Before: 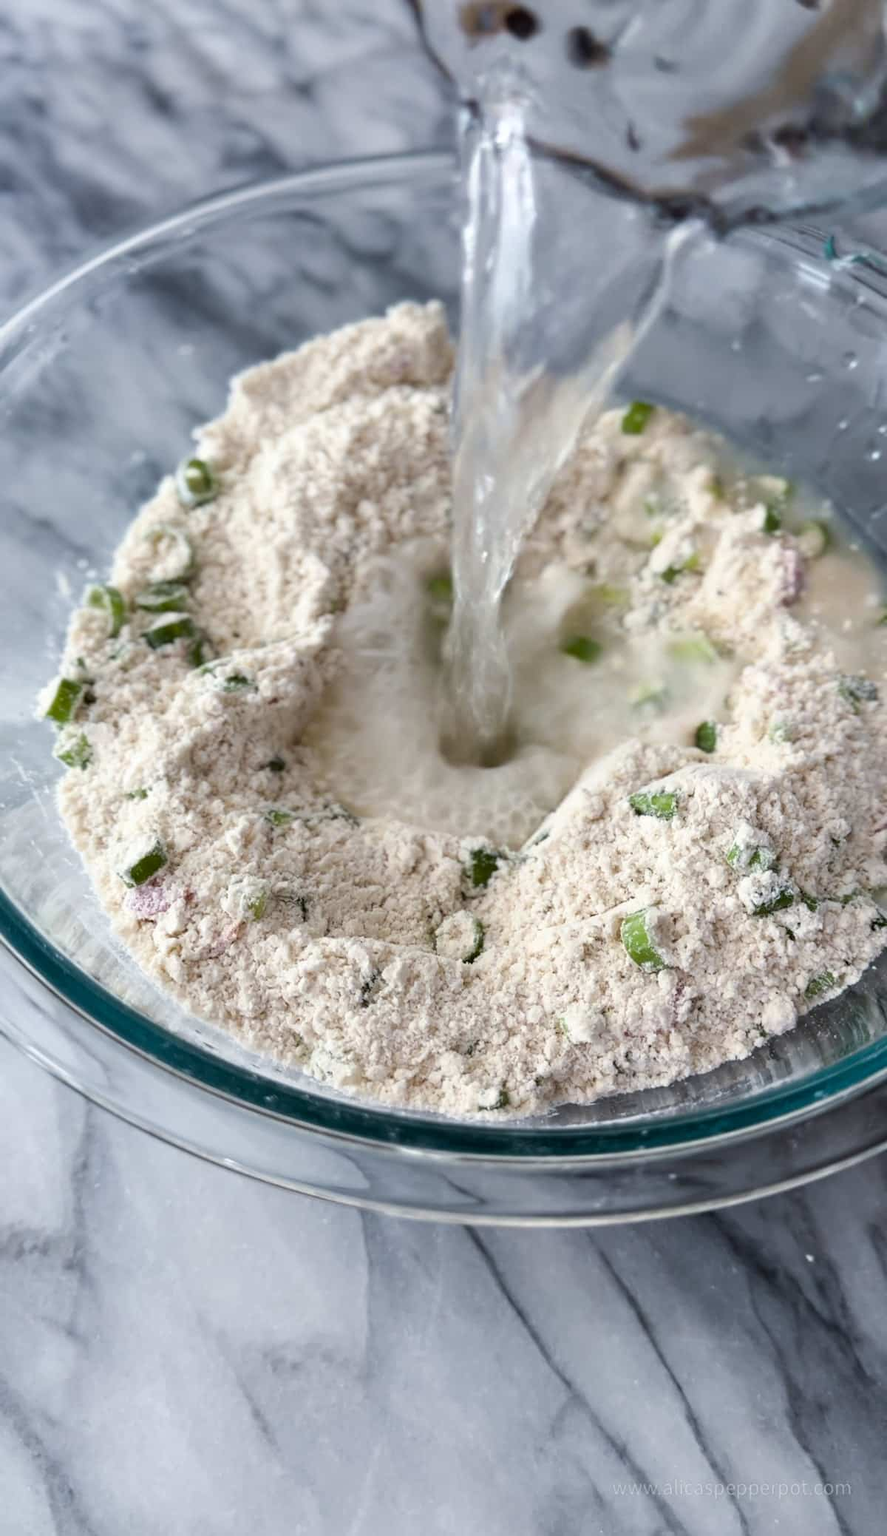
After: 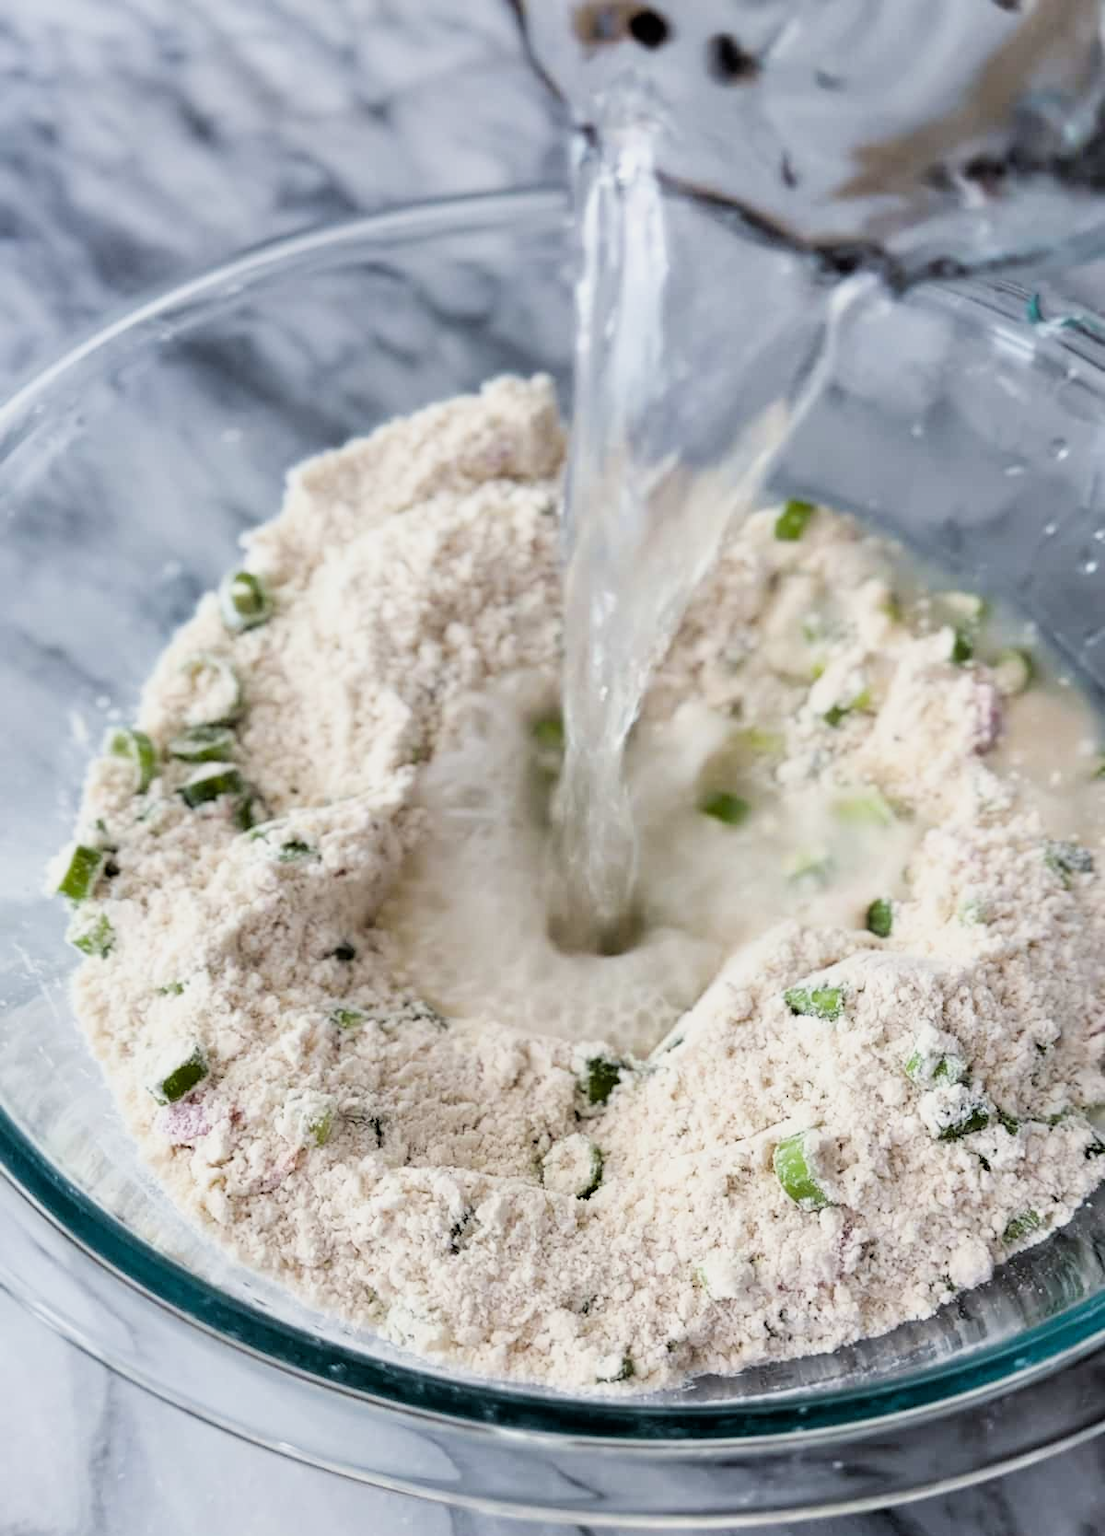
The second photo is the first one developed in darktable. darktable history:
crop: bottom 19.678%
filmic rgb: black relative exposure -7.74 EV, white relative exposure 4.41 EV, hardness 3.76, latitude 50.09%, contrast 1.1, iterations of high-quality reconstruction 0
exposure: exposure 0.375 EV, compensate exposure bias true, compensate highlight preservation false
